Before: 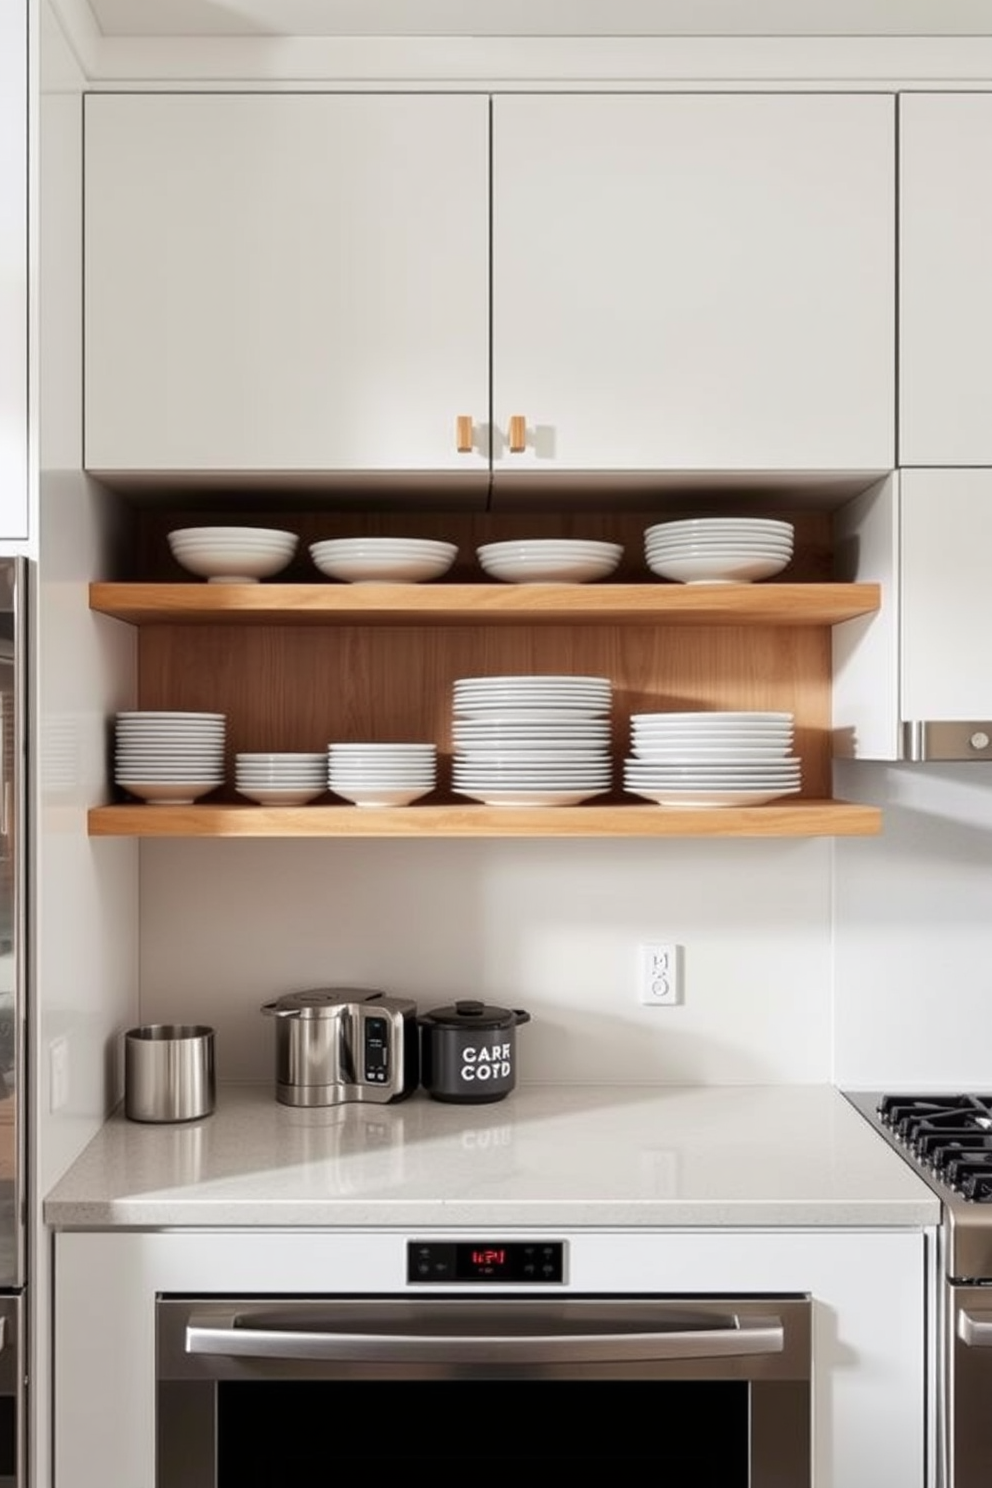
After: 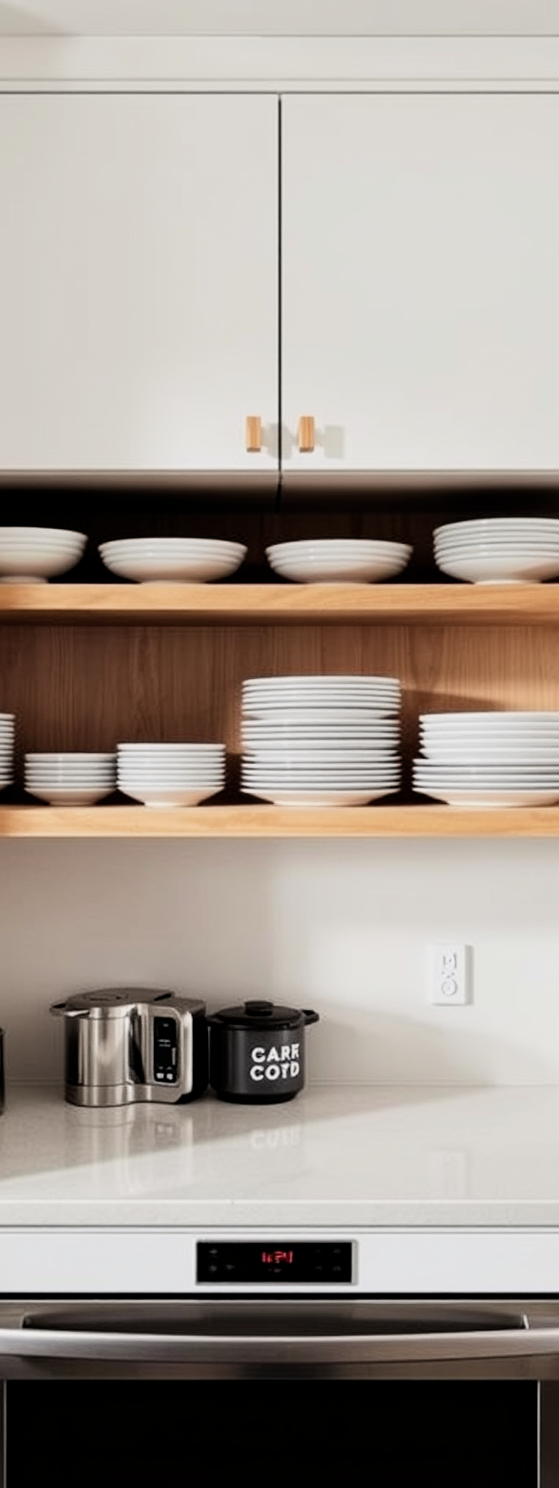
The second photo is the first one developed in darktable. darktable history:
crop: left 21.331%, right 22.237%
filmic rgb: black relative exposure -16 EV, white relative exposure 6.26 EV, hardness 5.07, contrast 1.344
